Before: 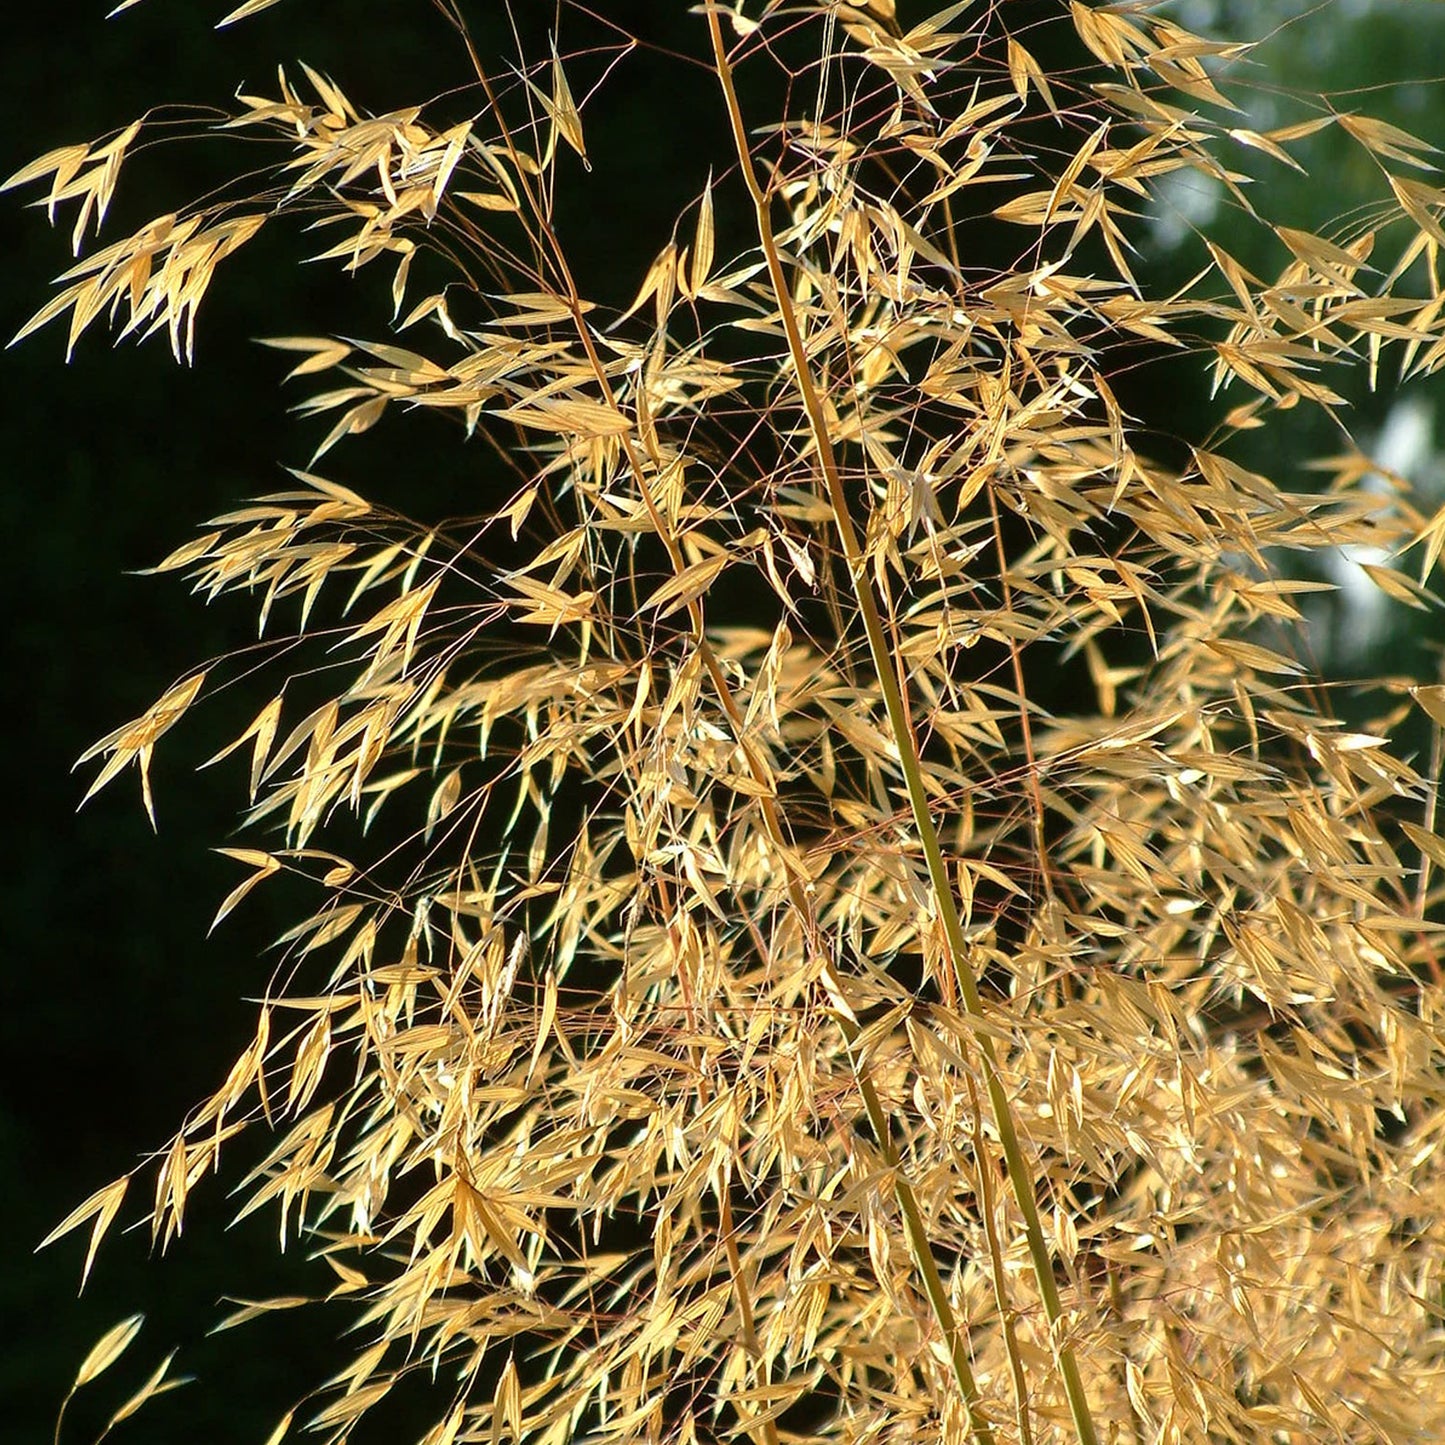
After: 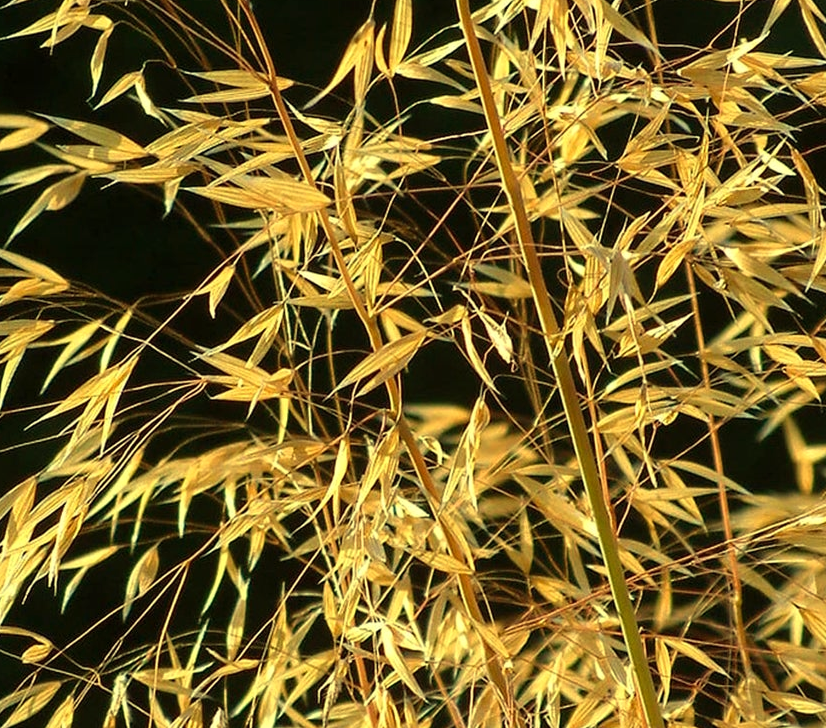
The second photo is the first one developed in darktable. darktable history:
crop: left 20.932%, top 15.471%, right 21.848%, bottom 34.081%
color correction: highlights a* -8, highlights b* 3.1
white balance: red 1.08, blue 0.791
